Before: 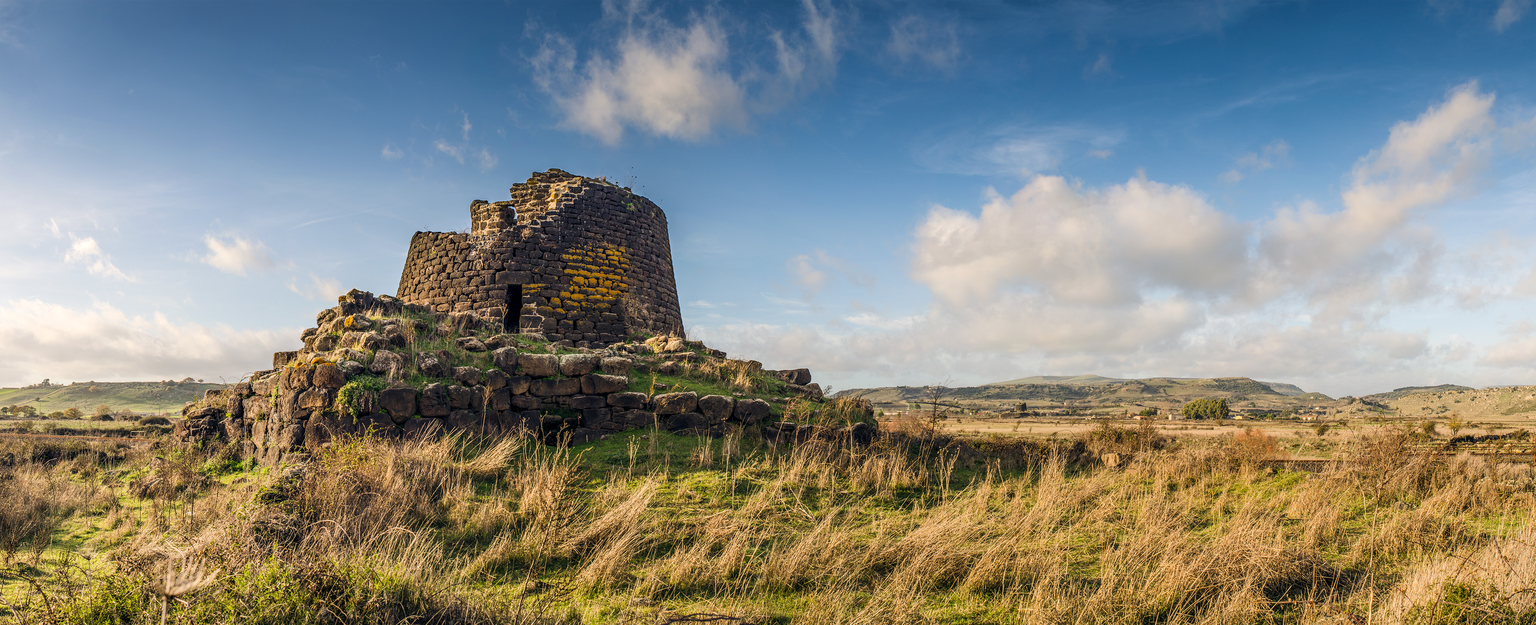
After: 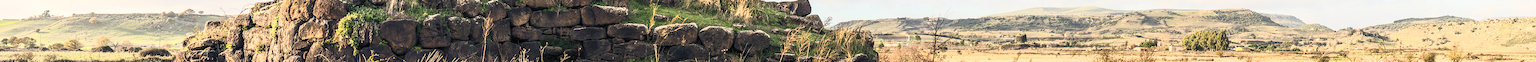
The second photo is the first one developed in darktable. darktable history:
contrast brightness saturation: contrast 0.39, brightness 0.53
crop and rotate: top 59.084%, bottom 30.916%
